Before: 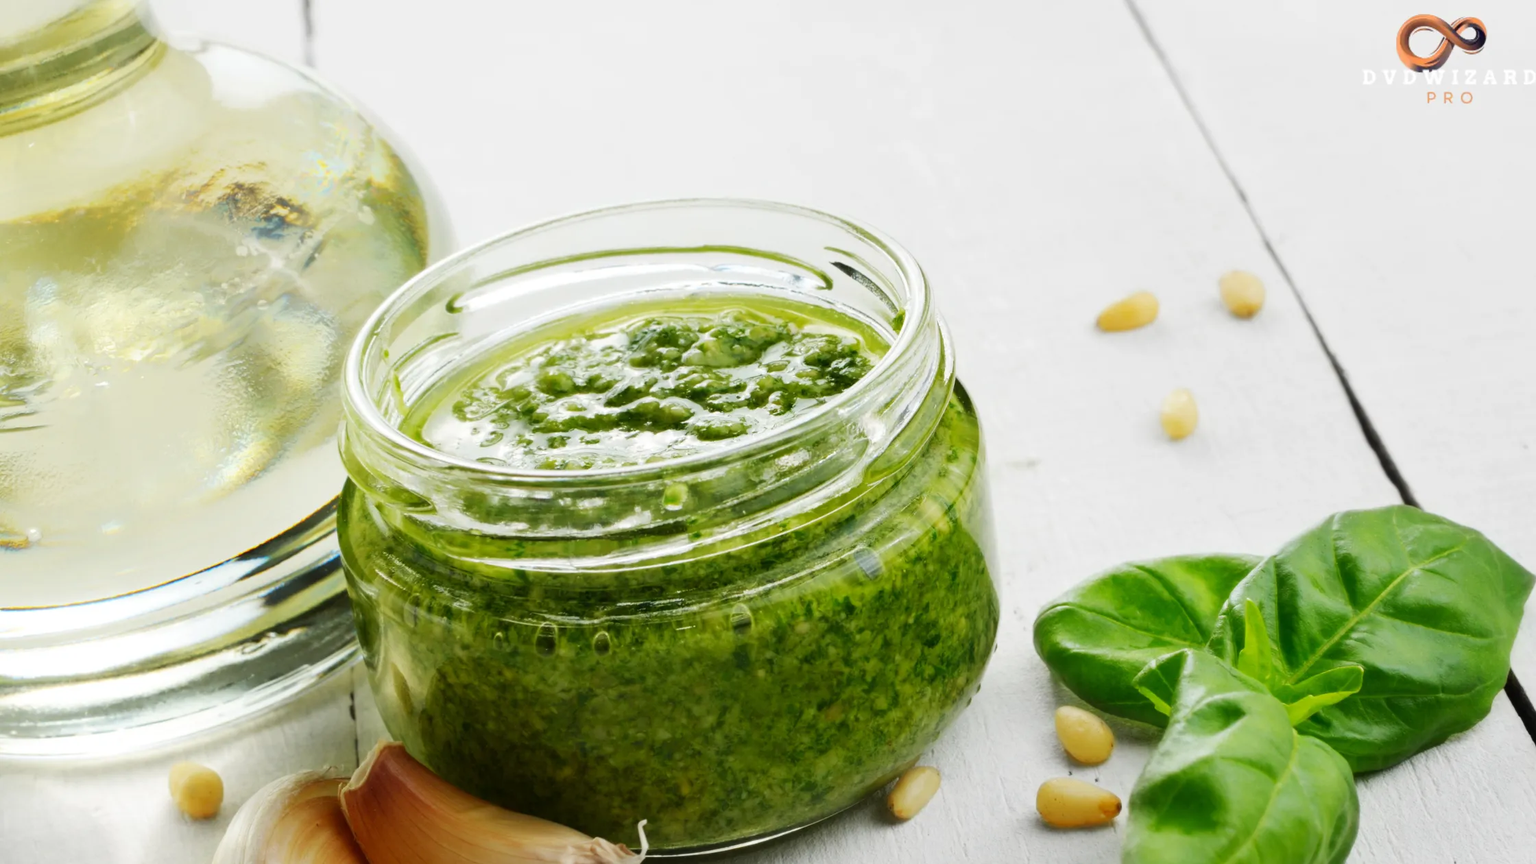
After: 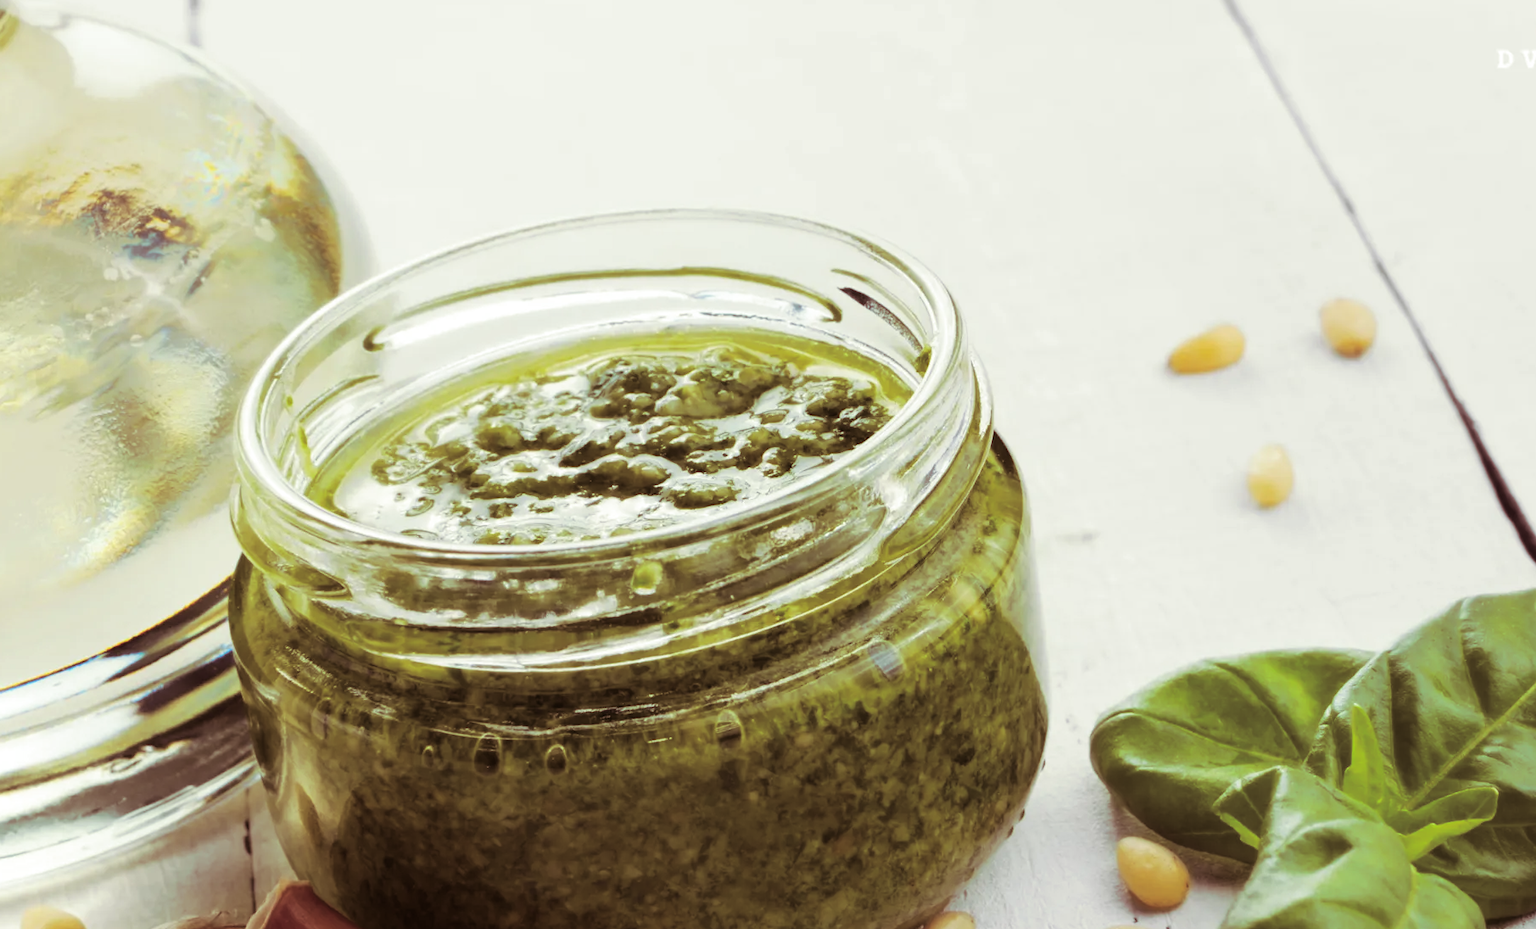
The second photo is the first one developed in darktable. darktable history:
crop: left 9.929%, top 3.475%, right 9.188%, bottom 9.529%
split-toning: on, module defaults
